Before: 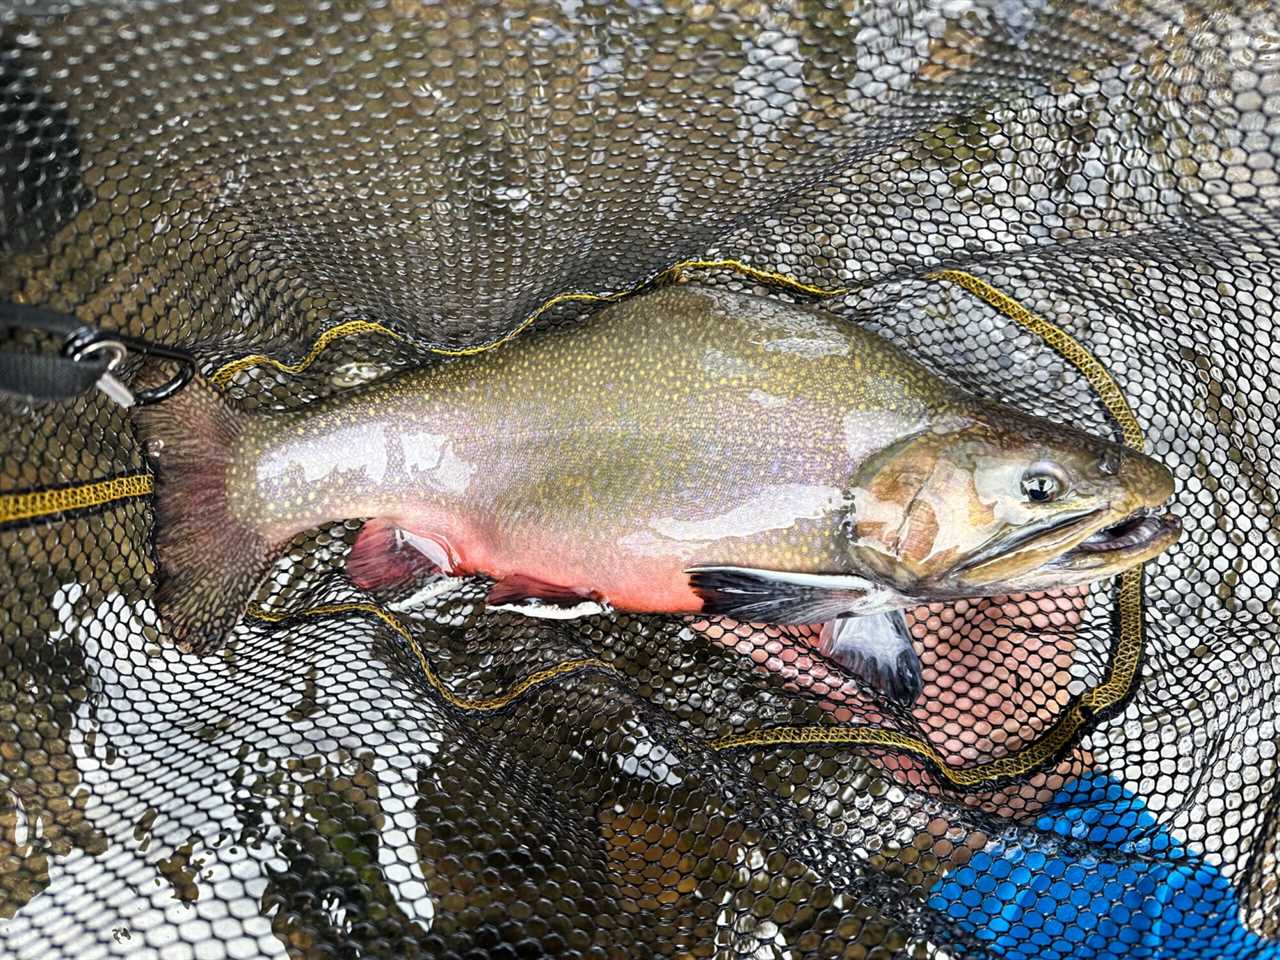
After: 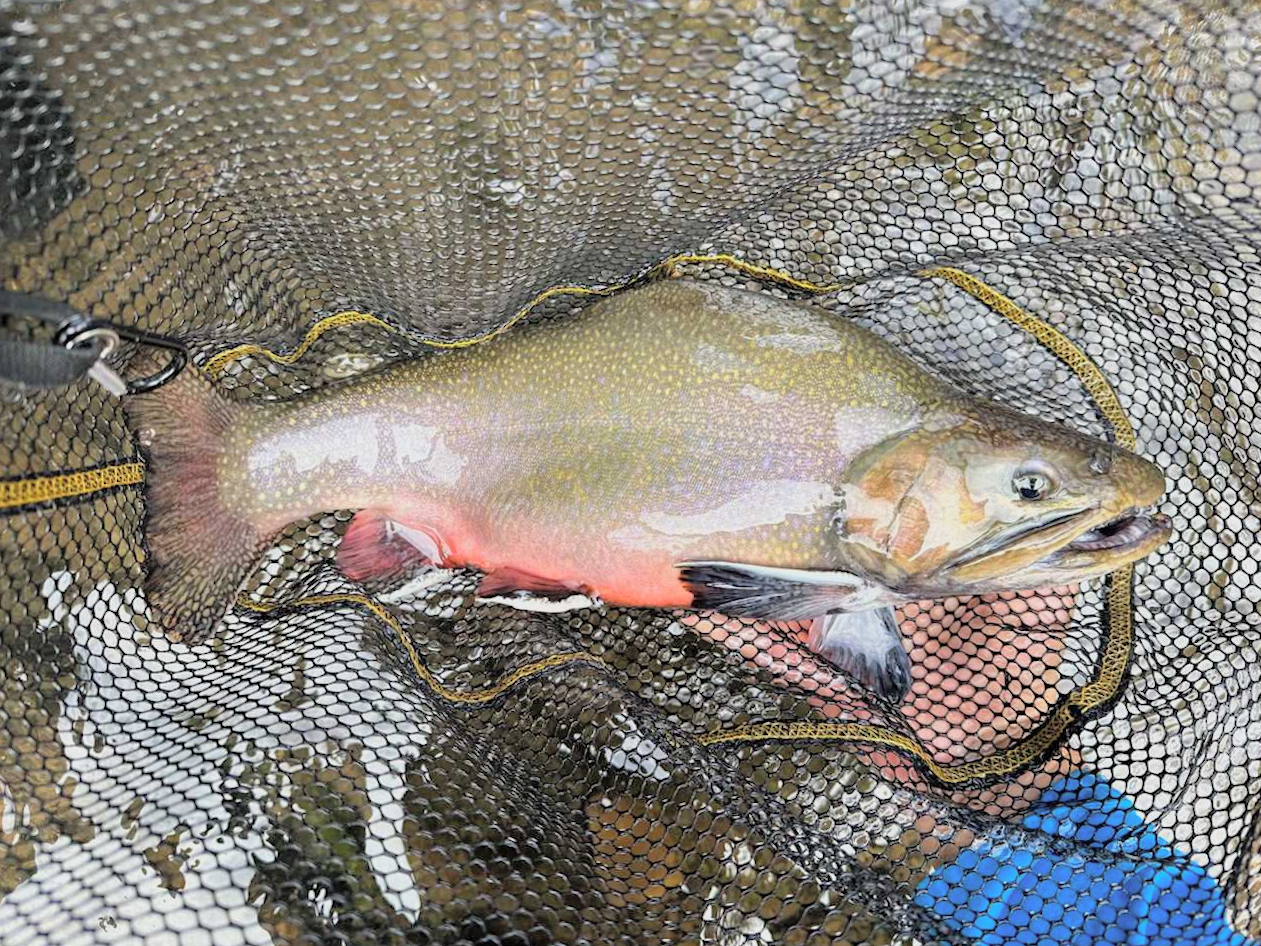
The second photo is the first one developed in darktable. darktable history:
tone curve: curves: ch0 [(0, 0) (0.004, 0.008) (0.077, 0.156) (0.169, 0.29) (0.774, 0.774) (0.988, 0.926)], color space Lab, independent channels, preserve colors none
crop and rotate: angle -0.621°
